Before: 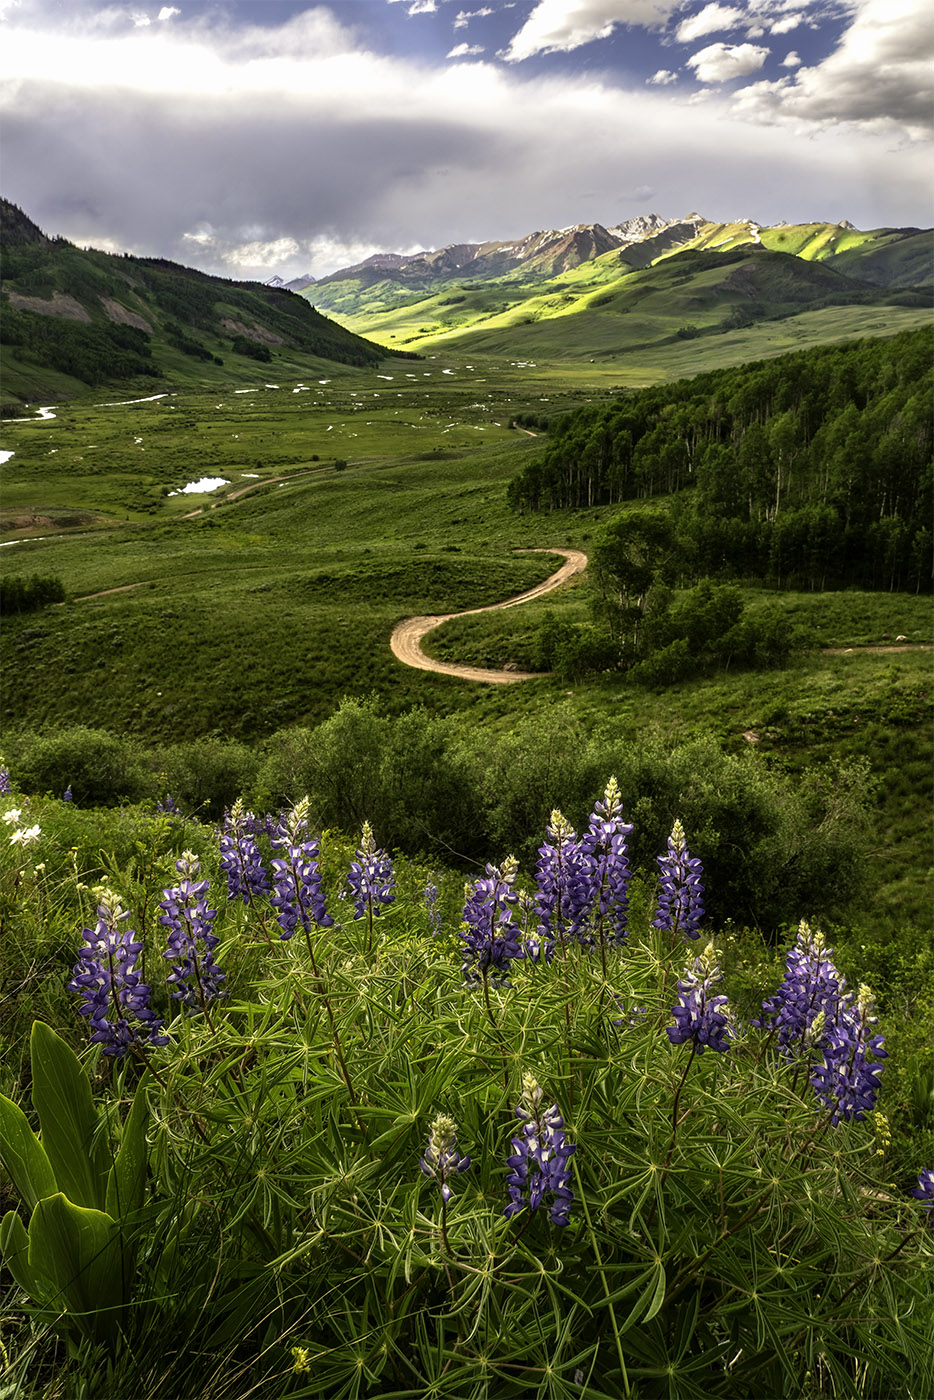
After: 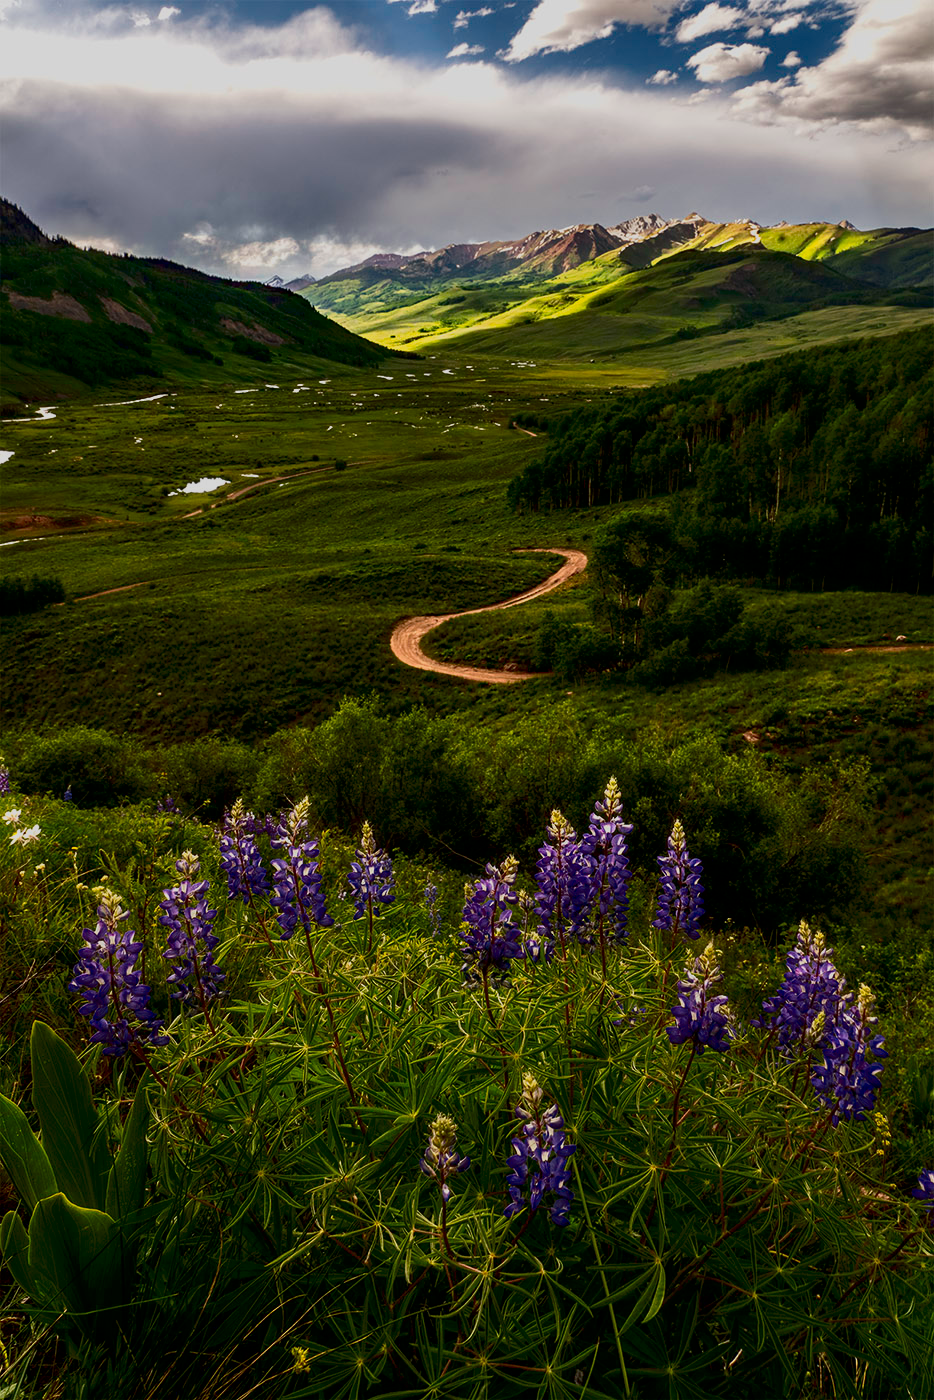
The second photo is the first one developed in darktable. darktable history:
contrast brightness saturation: contrast 0.13, brightness -0.24, saturation 0.14
exposure: black level correction 0.011, exposure -0.478 EV, compensate highlight preservation false
